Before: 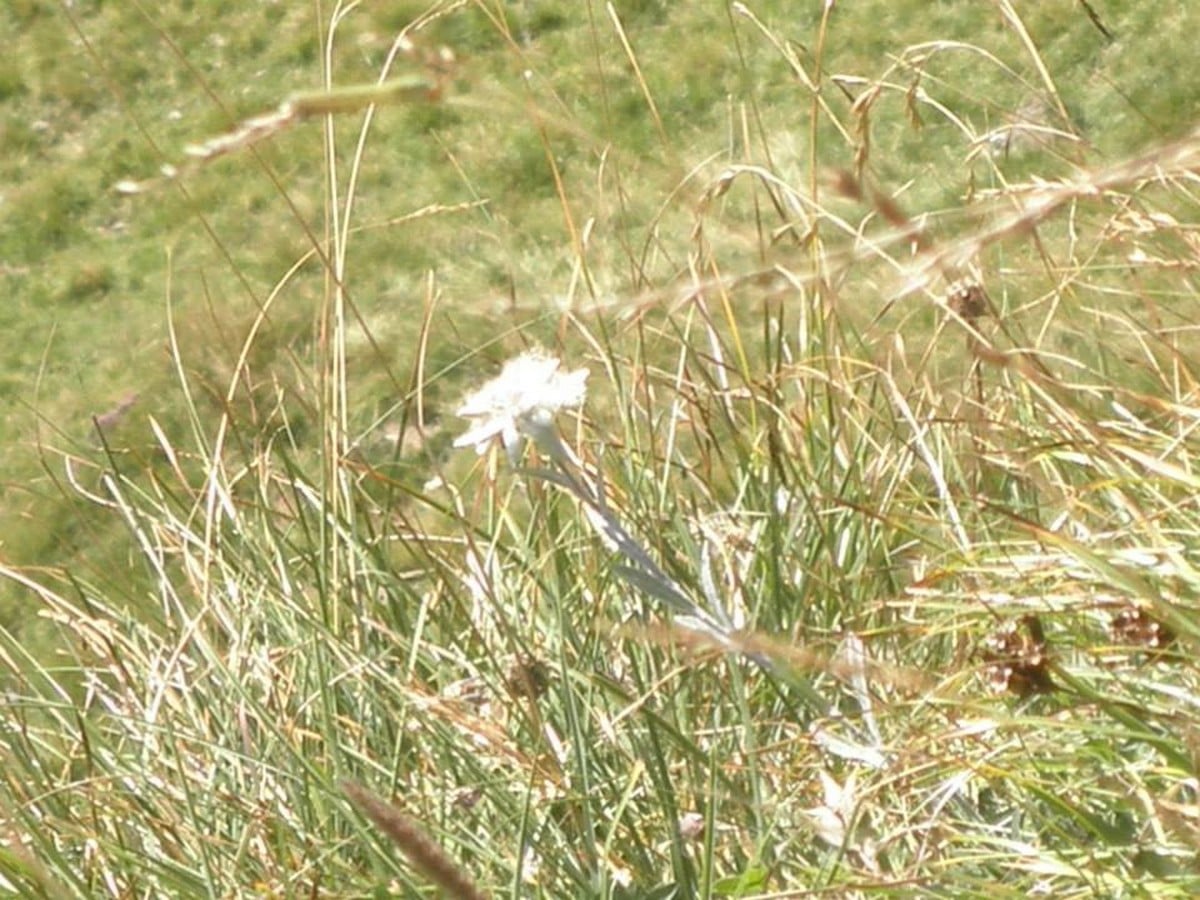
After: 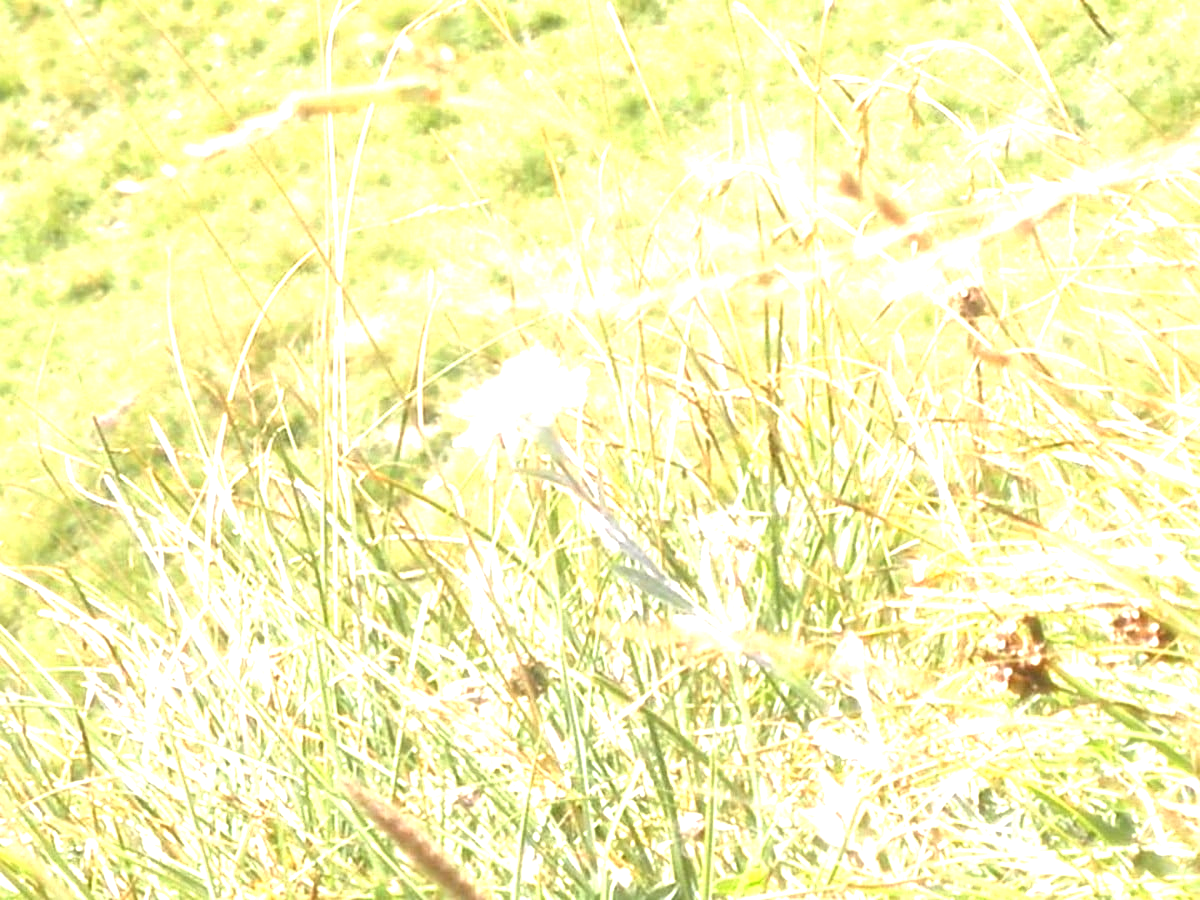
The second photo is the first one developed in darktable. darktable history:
exposure: black level correction 0, exposure 1.568 EV, compensate highlight preservation false
